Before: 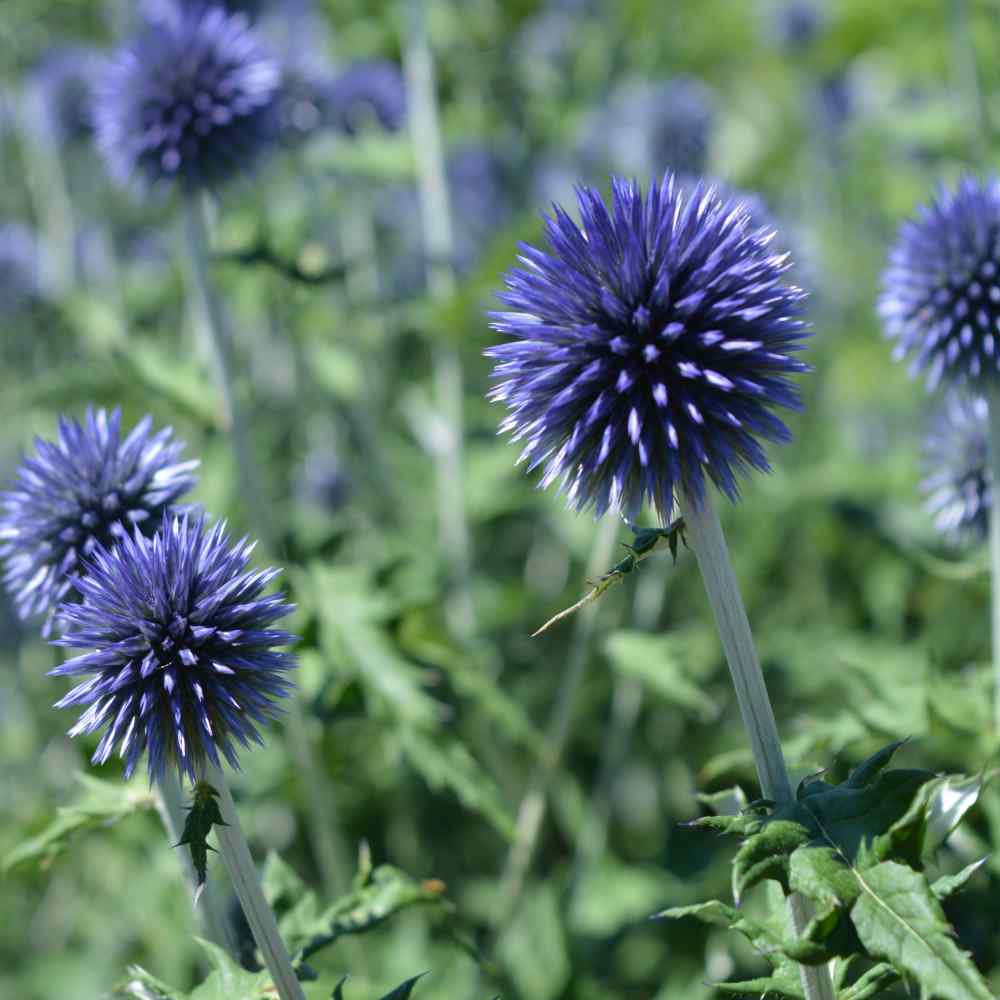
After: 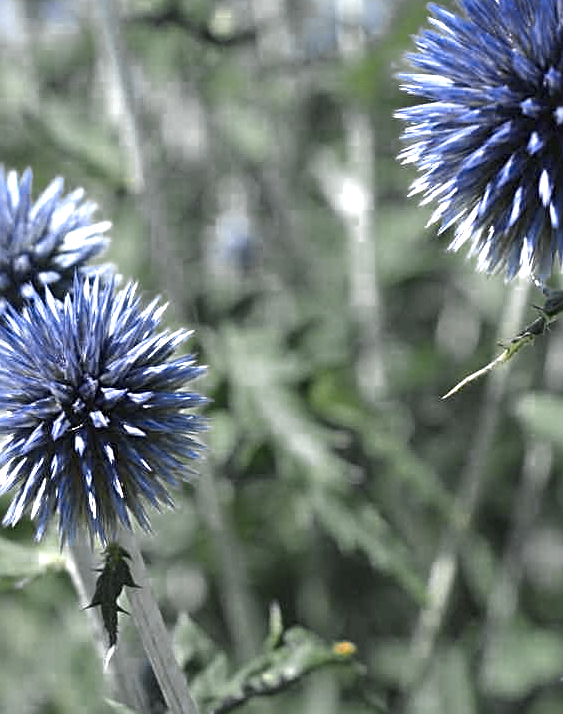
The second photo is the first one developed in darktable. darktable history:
exposure: black level correction 0, exposure 1 EV, compensate highlight preservation false
crop: left 8.966%, top 23.852%, right 34.699%, bottom 4.703%
sharpen: radius 2.531, amount 0.628
color zones: curves: ch0 [(0.035, 0.242) (0.25, 0.5) (0.384, 0.214) (0.488, 0.255) (0.75, 0.5)]; ch1 [(0.063, 0.379) (0.25, 0.5) (0.354, 0.201) (0.489, 0.085) (0.729, 0.271)]; ch2 [(0.25, 0.5) (0.38, 0.517) (0.442, 0.51) (0.735, 0.456)]
